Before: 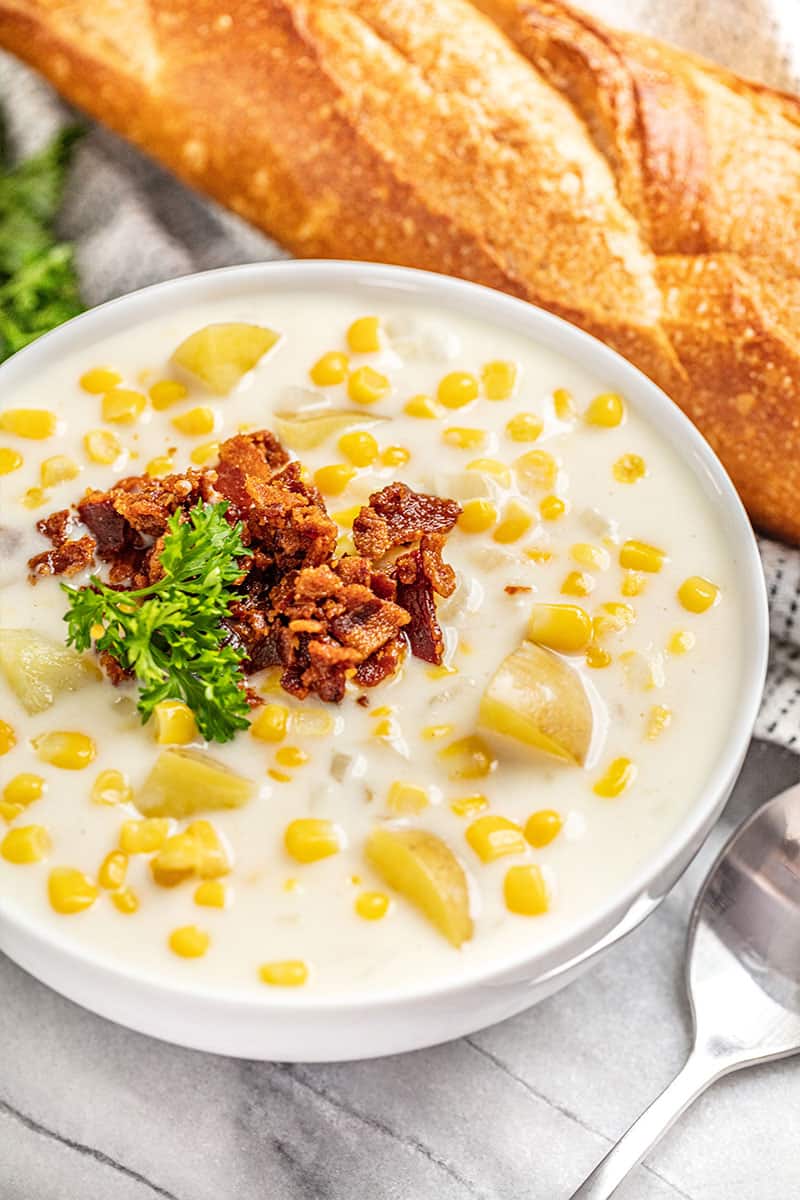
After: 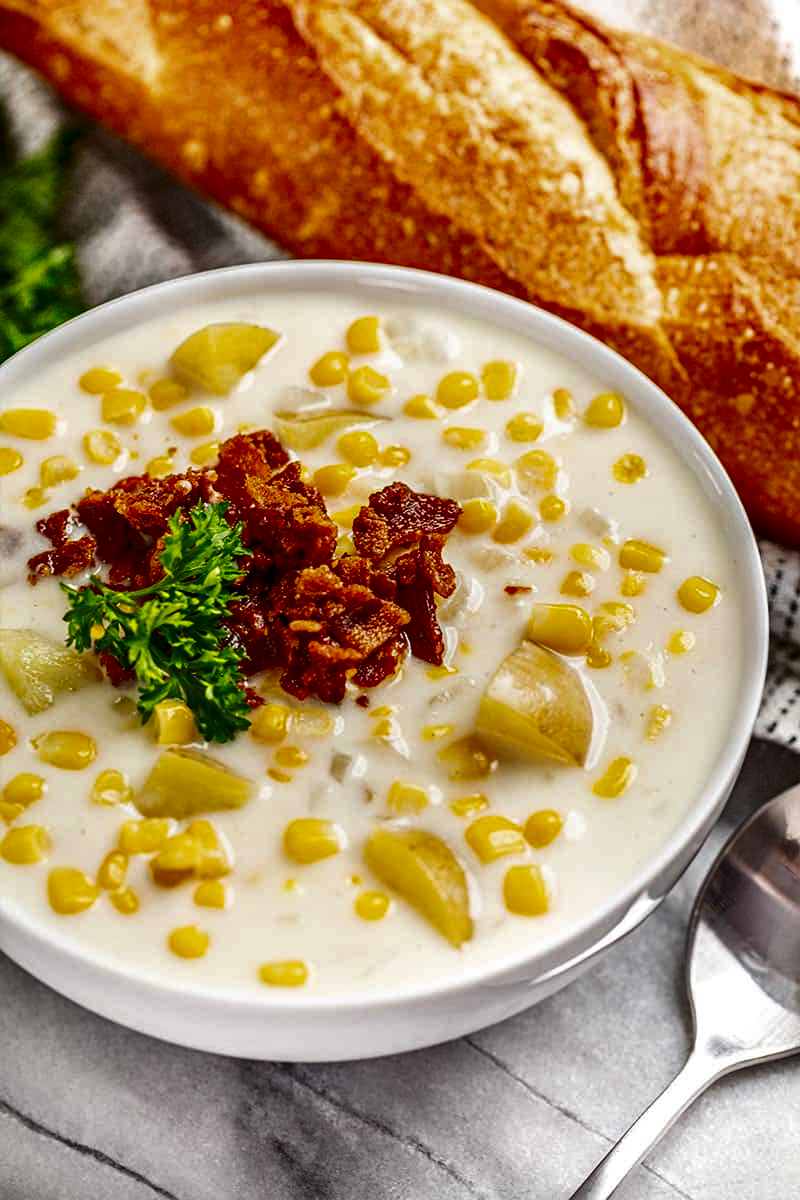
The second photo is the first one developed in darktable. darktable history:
contrast brightness saturation: contrast 0.09, brightness -0.59, saturation 0.17
tone equalizer: on, module defaults
